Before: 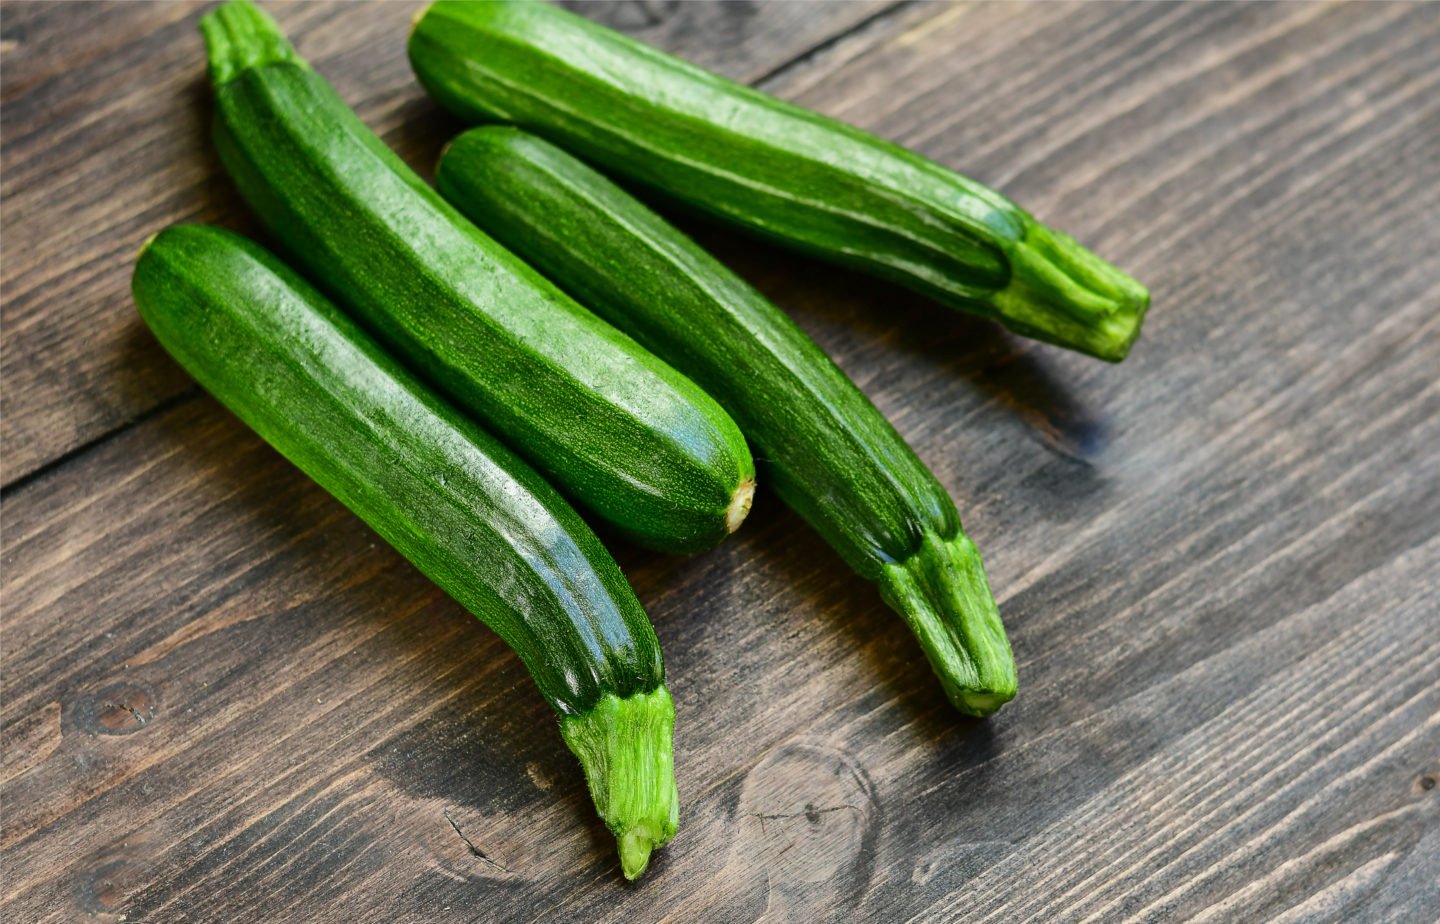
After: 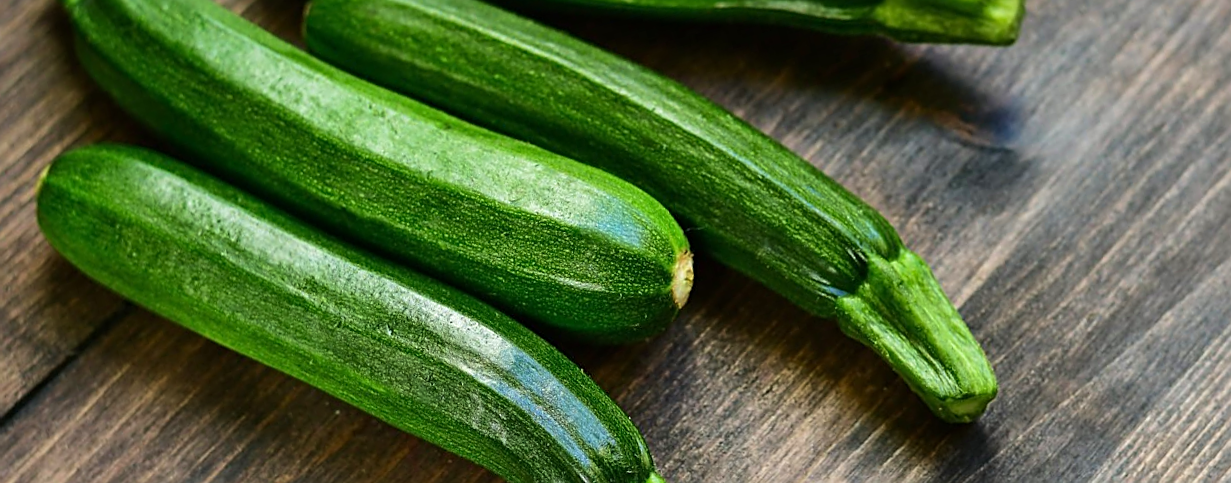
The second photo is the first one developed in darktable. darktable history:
rotate and perspective: rotation -14.8°, crop left 0.1, crop right 0.903, crop top 0.25, crop bottom 0.748
velvia: on, module defaults
sharpen: on, module defaults
crop and rotate: angle 0.03°, top 11.643%, right 5.651%, bottom 11.189%
